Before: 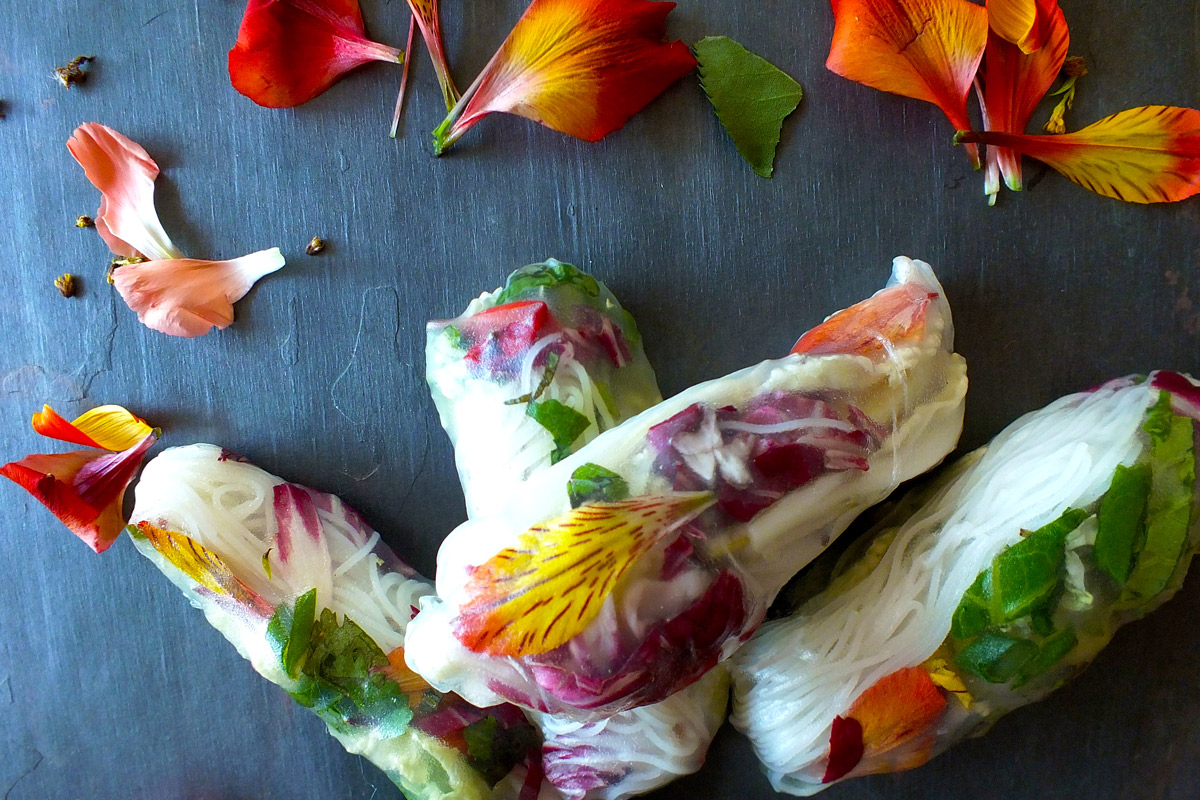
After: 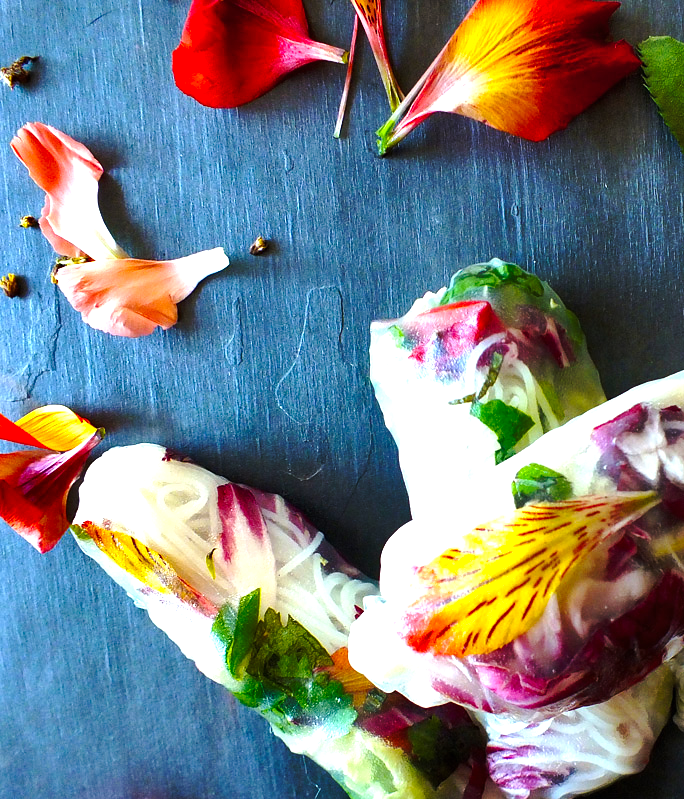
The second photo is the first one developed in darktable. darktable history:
base curve: curves: ch0 [(0, 0) (0.073, 0.04) (0.157, 0.139) (0.492, 0.492) (0.758, 0.758) (1, 1)], preserve colors none
crop: left 4.716%, right 38.269%
shadows and highlights: low approximation 0.01, soften with gaussian
exposure: black level correction 0, exposure 0.301 EV, compensate exposure bias true, compensate highlight preservation false
levels: levels [0, 0.43, 0.859]
